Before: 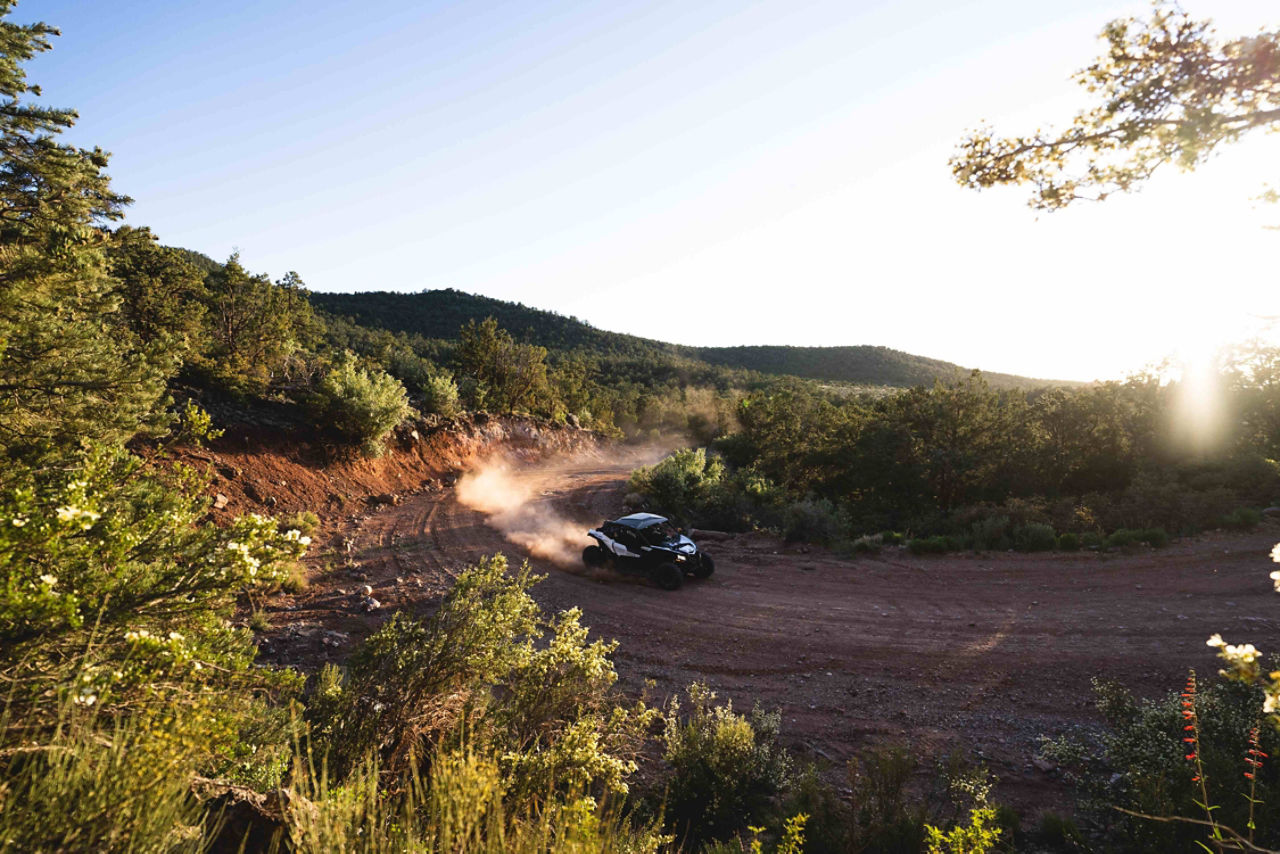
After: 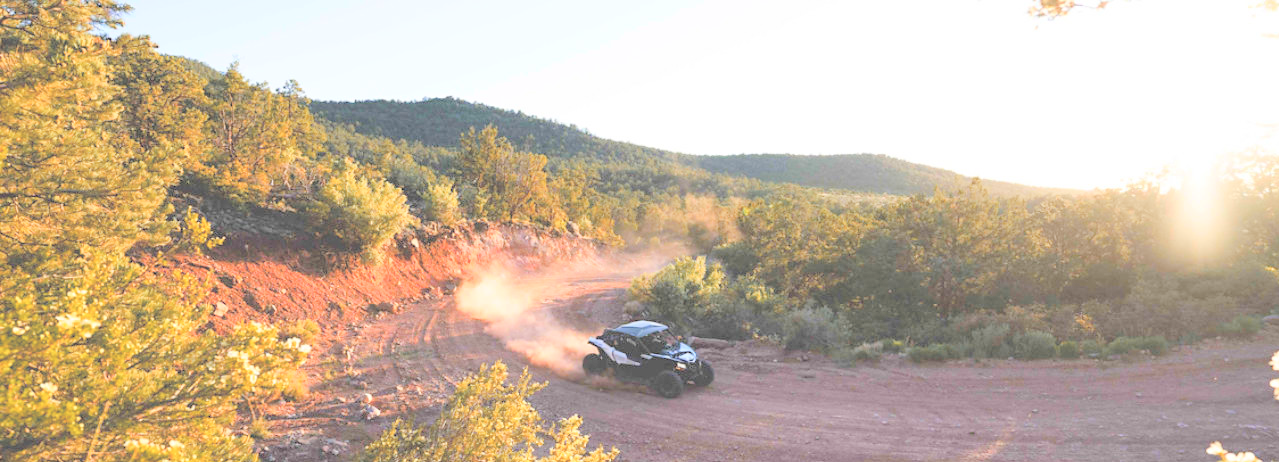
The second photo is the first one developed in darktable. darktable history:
crop and rotate: top 22.698%, bottom 23.138%
color zones: curves: ch1 [(0.263, 0.53) (0.376, 0.287) (0.487, 0.512) (0.748, 0.547) (1, 0.513)]; ch2 [(0.262, 0.45) (0.751, 0.477)]
color balance rgb: perceptual saturation grading › global saturation 20%, perceptual saturation grading › highlights -24.936%, perceptual saturation grading › shadows 25.183%
contrast brightness saturation: brightness 0.986
exposure: compensate exposure bias true, compensate highlight preservation false
